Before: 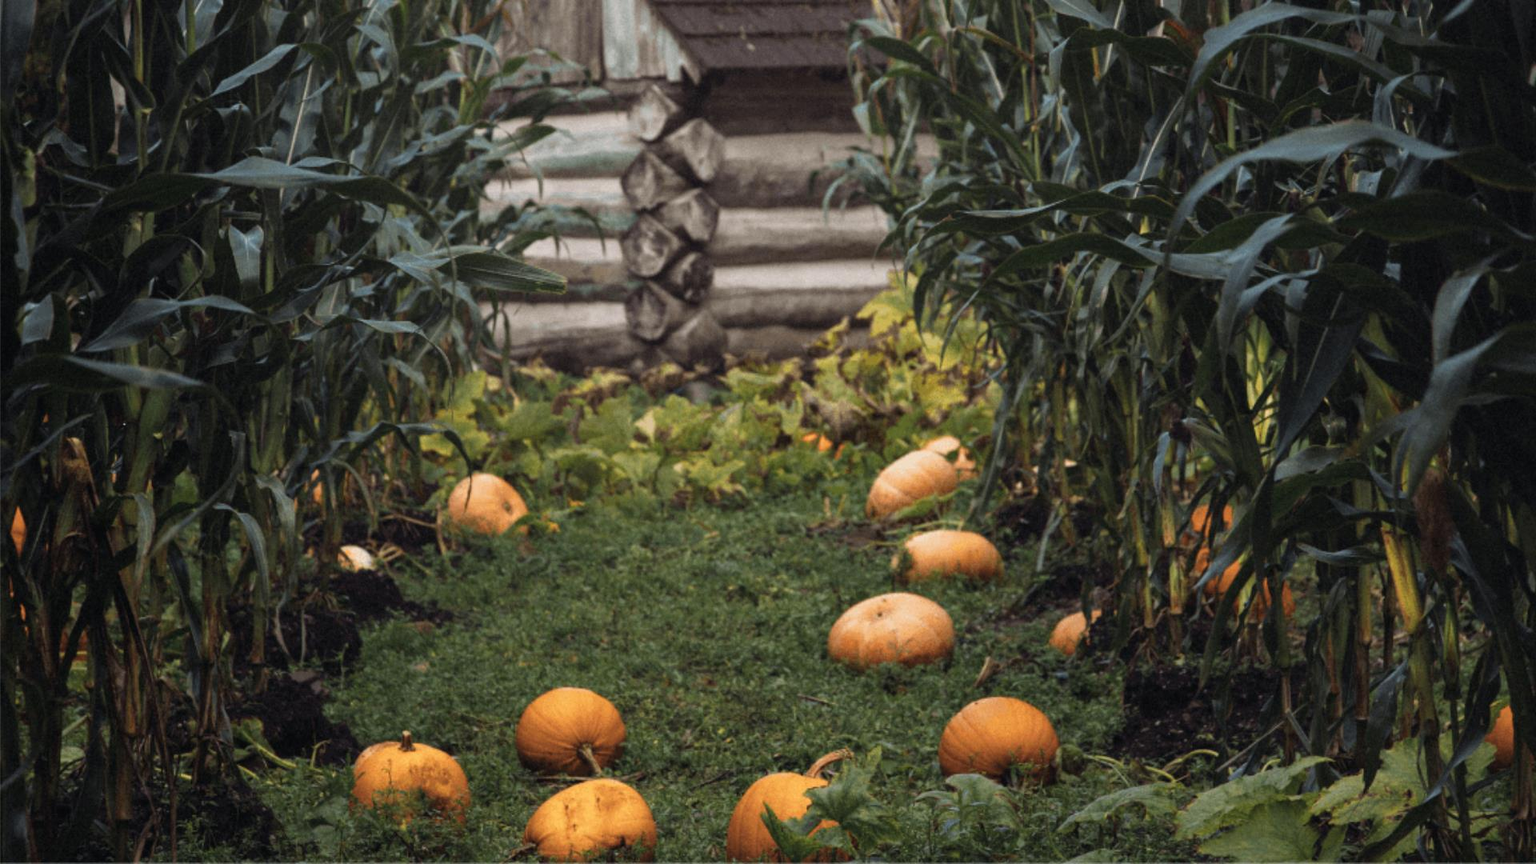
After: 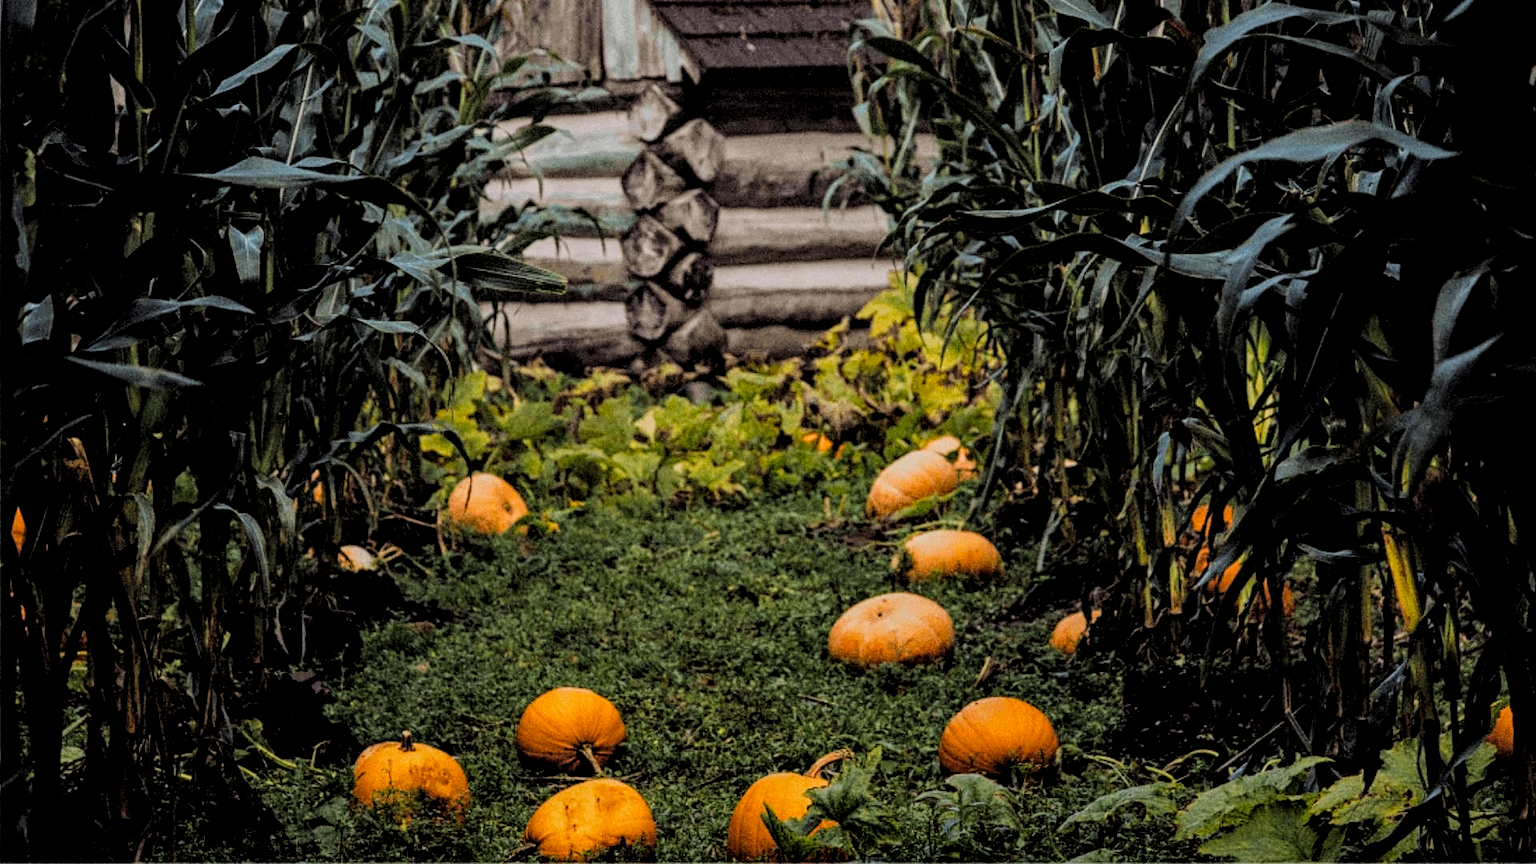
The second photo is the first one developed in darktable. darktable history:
contrast equalizer: octaves 7, y [[0.5, 0.526, 0.569, 0.649, 0.74, 0.774], [0.5, 0.5, 0.5, 0.498, 0.392, 0.079], [0.5 ×6], [0, 0.001, 0.002, 0.003, 0.005, 0.006], [0, 0.001, 0.002, 0.003, 0.005, 0.006]]
local contrast: detail 133%
color balance: lift [1, 1.001, 0.999, 1.001], gamma [1, 1.006, 1.01, 0.99], gain [1, 0.986, 0.98, 1.02], contrast 10%, contrast fulcrum 18.45%, output saturation 125%
exposure: compensate highlight preservation false
filmic rgb: black relative exposure -6 EV, white relative exposure 6 EV, threshold 6 EV, target black luminance 0%, hardness 2, latitude 16.61%, contrast 0.932, shadows ↔ highlights balance -6.27%, add noise in highlights 0, preserve chrominance luminance Y, color science v3 (2019), use custom middle-gray values true, iterations of high-quality reconstruction 0, contrast in highlights soft, enable highlight reconstruction true
